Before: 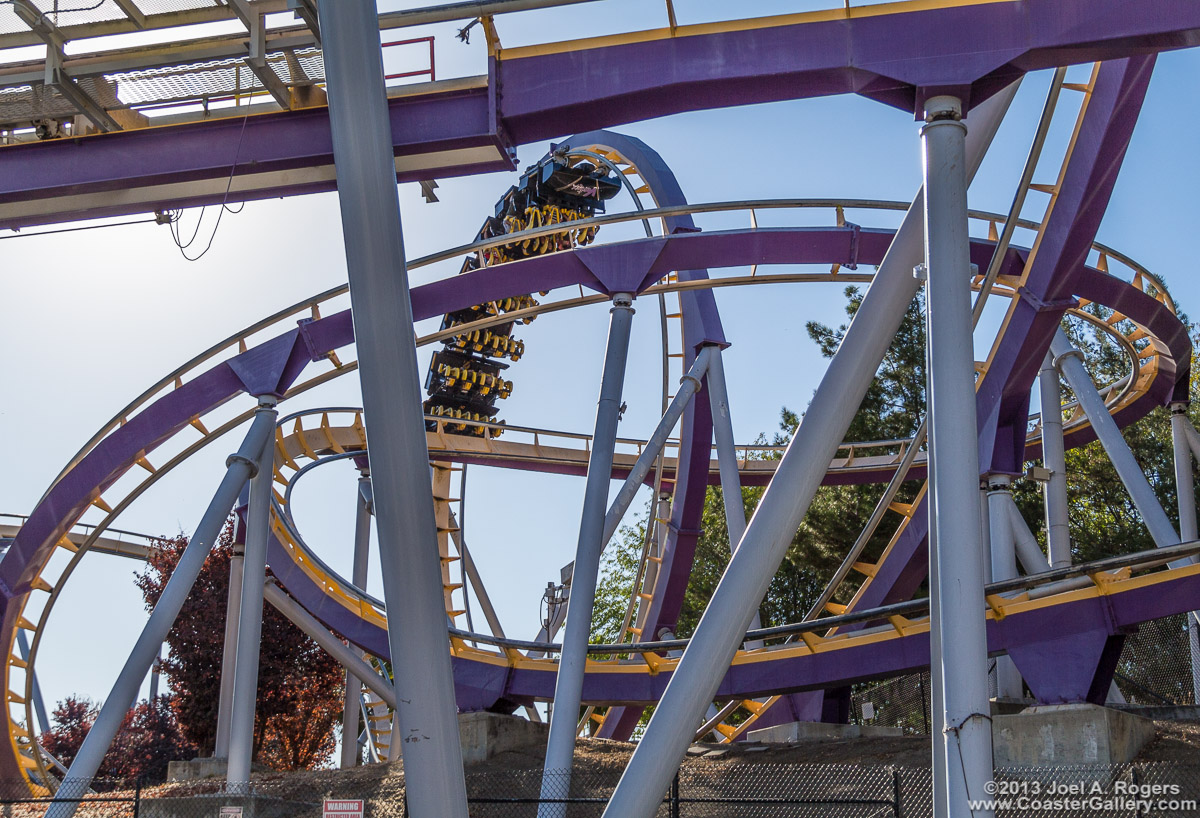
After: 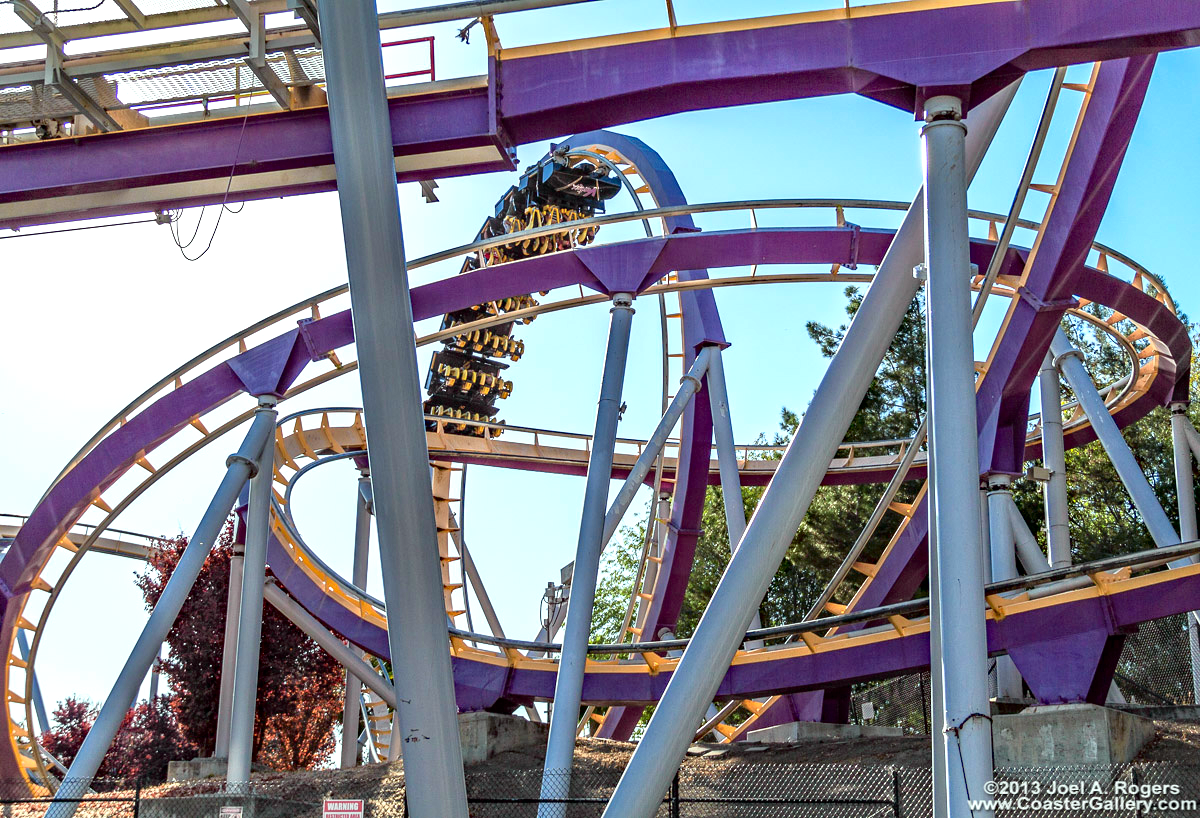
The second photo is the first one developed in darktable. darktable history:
exposure: black level correction 0, exposure 0.948 EV, compensate highlight preservation false
tone curve: curves: ch0 [(0, 0) (0.058, 0.027) (0.214, 0.183) (0.304, 0.288) (0.561, 0.554) (0.687, 0.677) (0.768, 0.768) (0.858, 0.861) (0.986, 0.957)]; ch1 [(0, 0) (0.172, 0.123) (0.312, 0.296) (0.437, 0.429) (0.471, 0.469) (0.502, 0.5) (0.513, 0.515) (0.583, 0.604) (0.631, 0.659) (0.703, 0.721) (0.889, 0.924) (1, 1)]; ch2 [(0, 0) (0.411, 0.424) (0.485, 0.497) (0.502, 0.5) (0.517, 0.511) (0.566, 0.573) (0.622, 0.613) (0.709, 0.677) (1, 1)], color space Lab, independent channels, preserve colors none
haze removal: strength 0.297, distance 0.253, compatibility mode true, adaptive false
color correction: highlights a* -6.33, highlights b* 0.599
